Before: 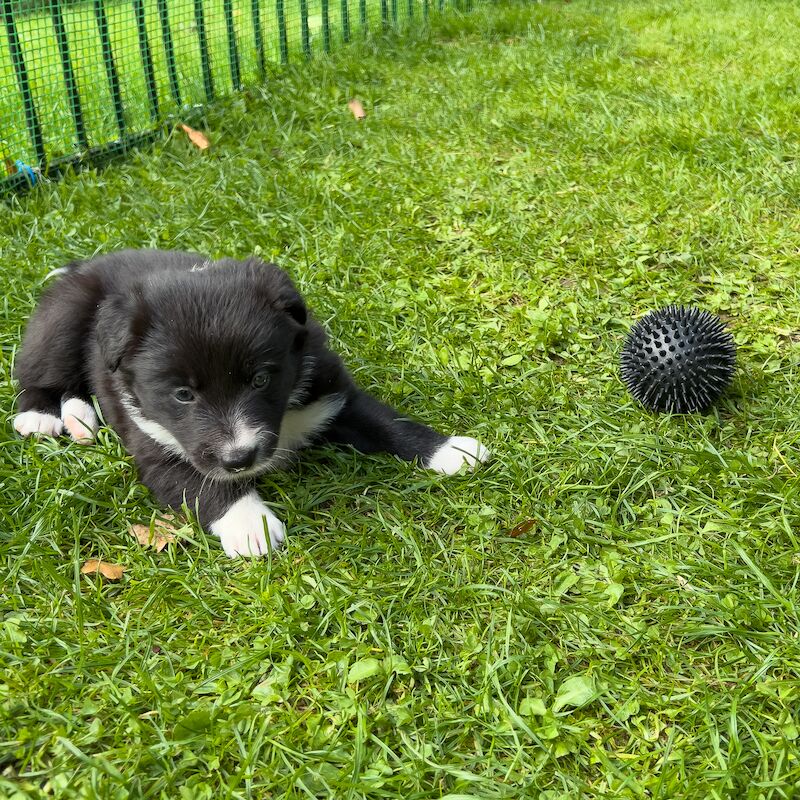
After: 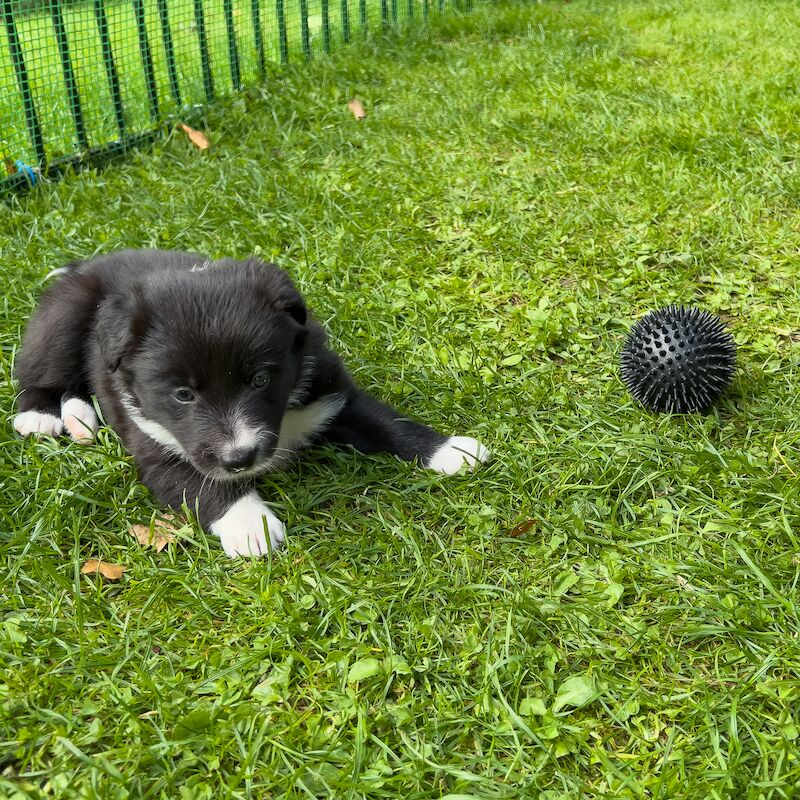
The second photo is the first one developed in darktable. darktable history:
exposure: exposure -0.064 EV, compensate highlight preservation false
shadows and highlights: shadows 37.27, highlights -28.18, soften with gaussian
